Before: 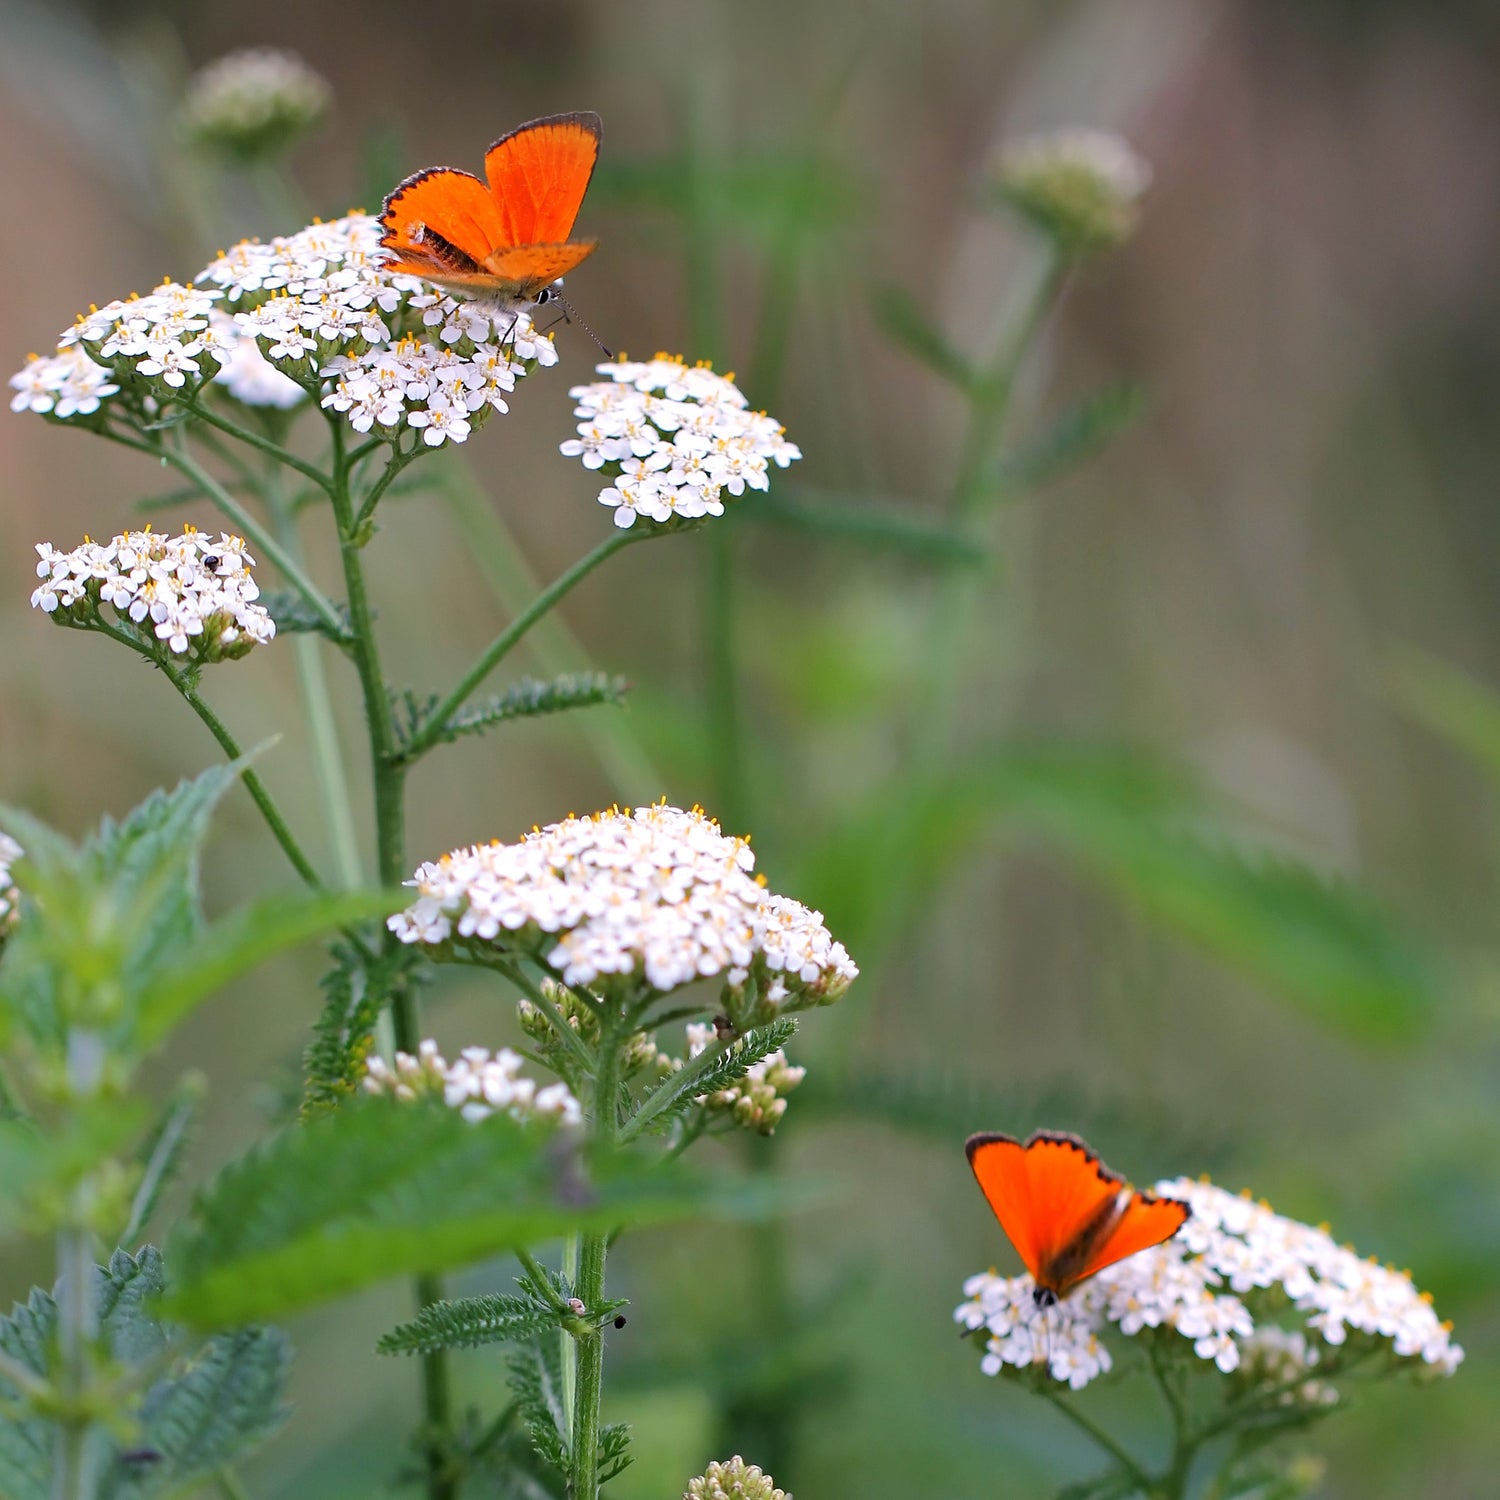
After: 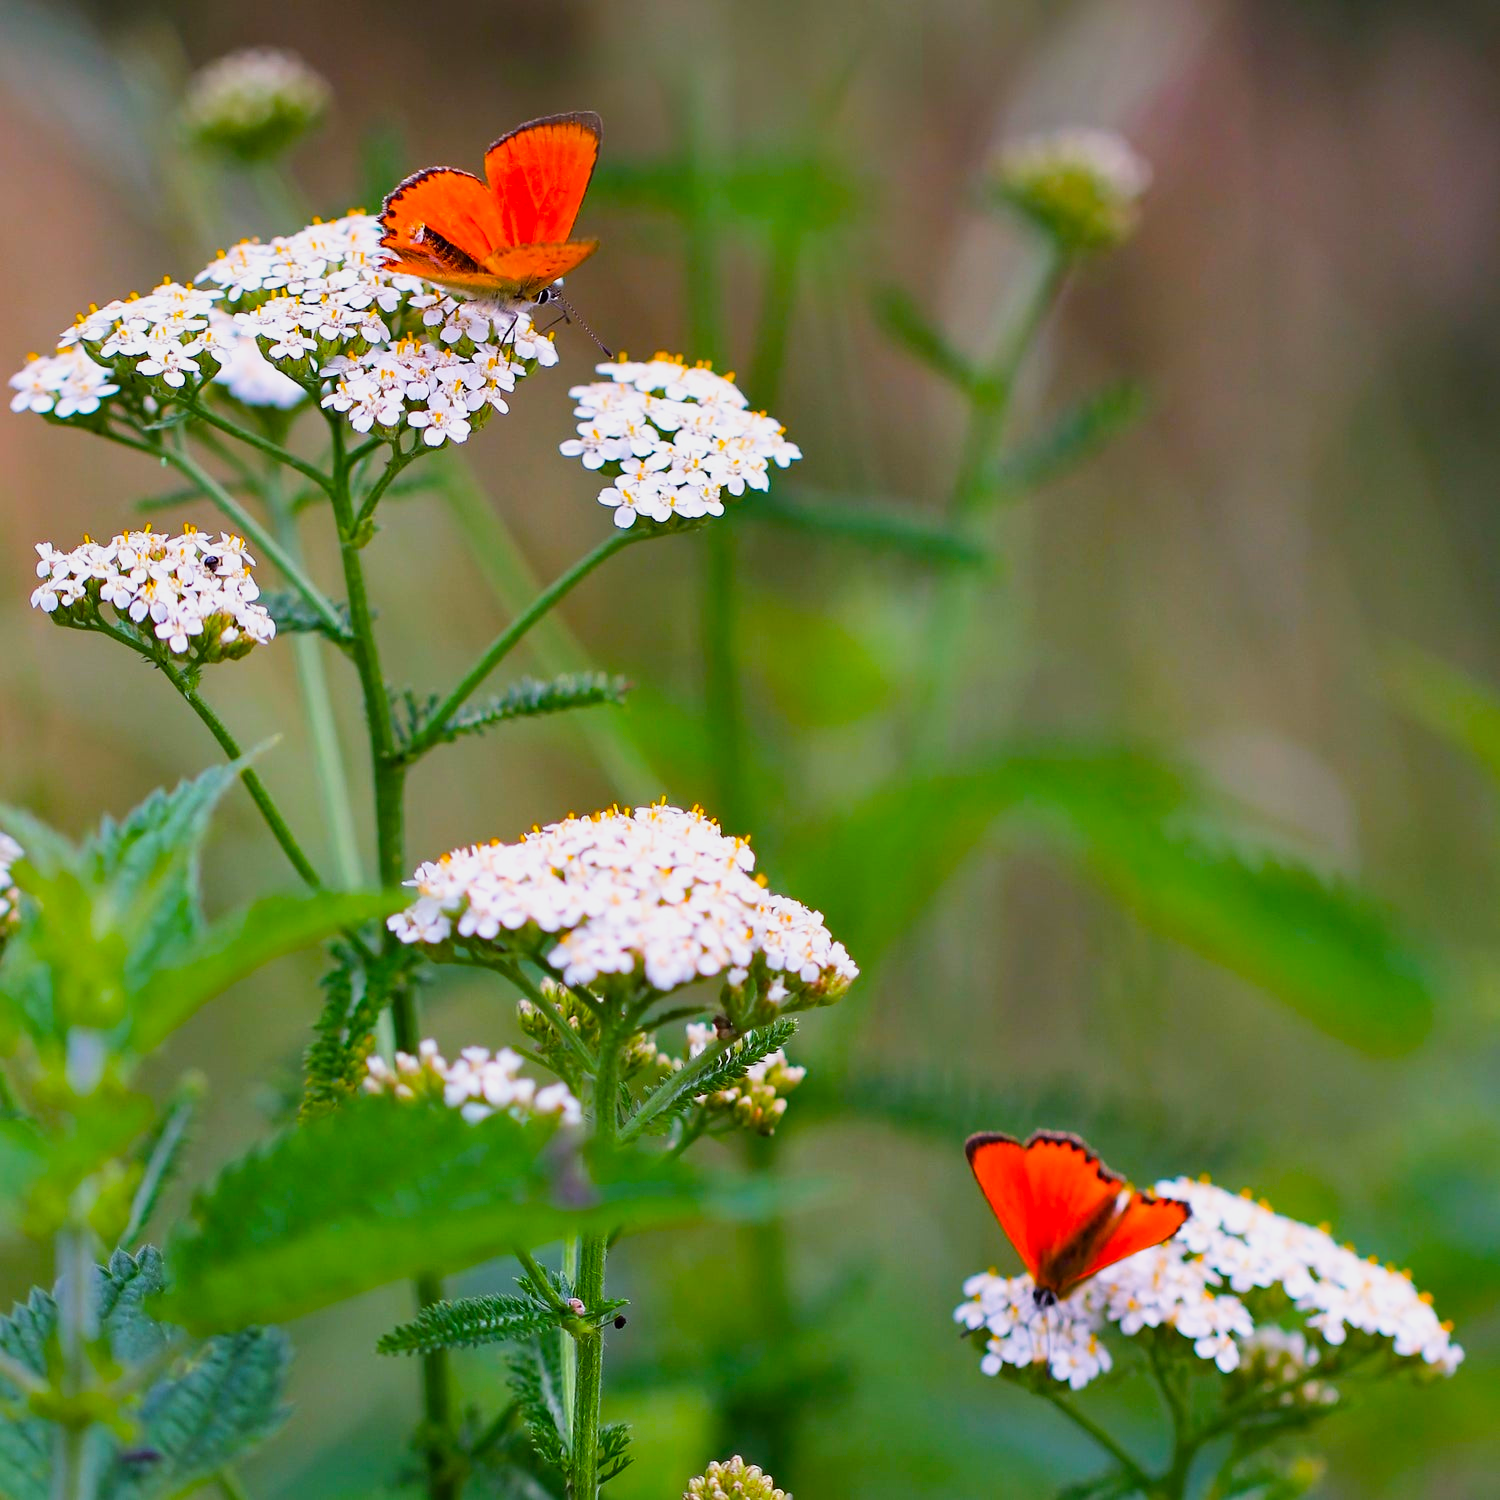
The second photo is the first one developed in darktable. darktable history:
sigmoid: contrast 1.22, skew 0.65
color balance: lift [1, 1.001, 0.999, 1.001], gamma [1, 1.004, 1.007, 0.993], gain [1, 0.991, 0.987, 1.013], contrast 10%, output saturation 120%
exposure: compensate highlight preservation false
color balance rgb: perceptual saturation grading › global saturation 20%, global vibrance 20%
